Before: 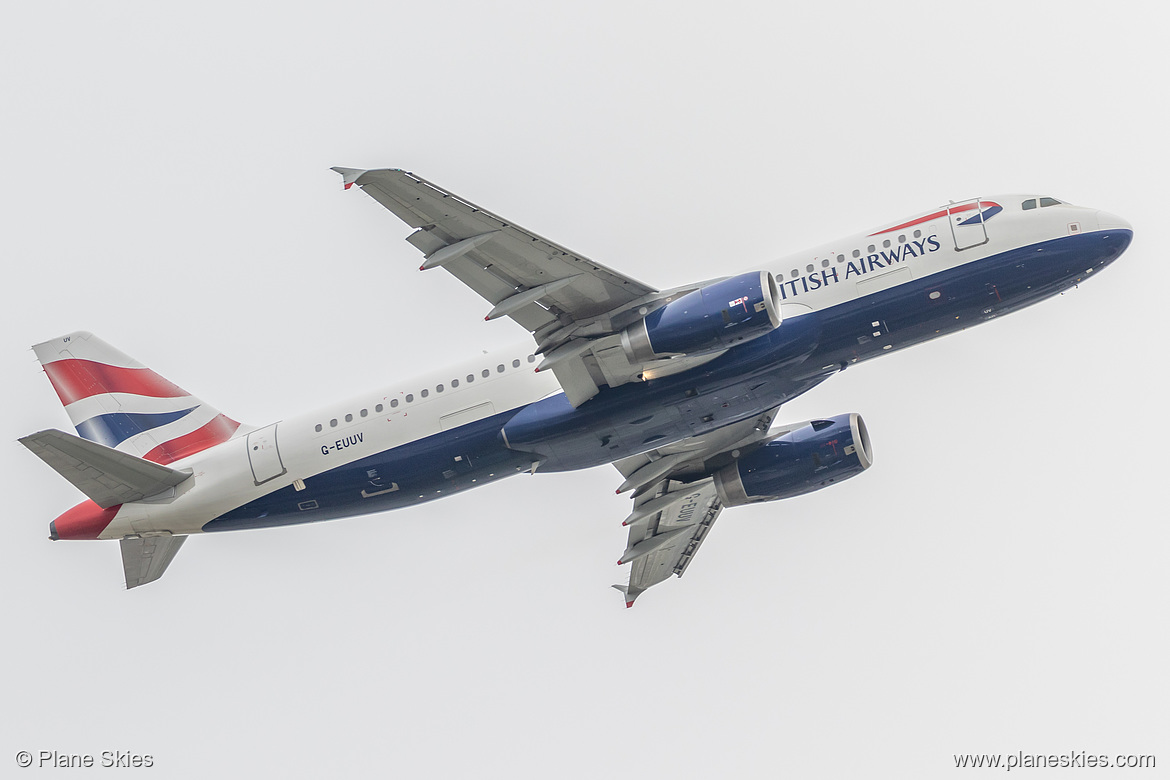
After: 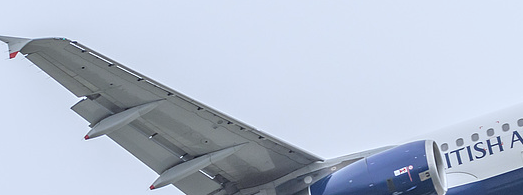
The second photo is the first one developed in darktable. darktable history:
white balance: red 0.954, blue 1.079
crop: left 28.64%, top 16.832%, right 26.637%, bottom 58.055%
